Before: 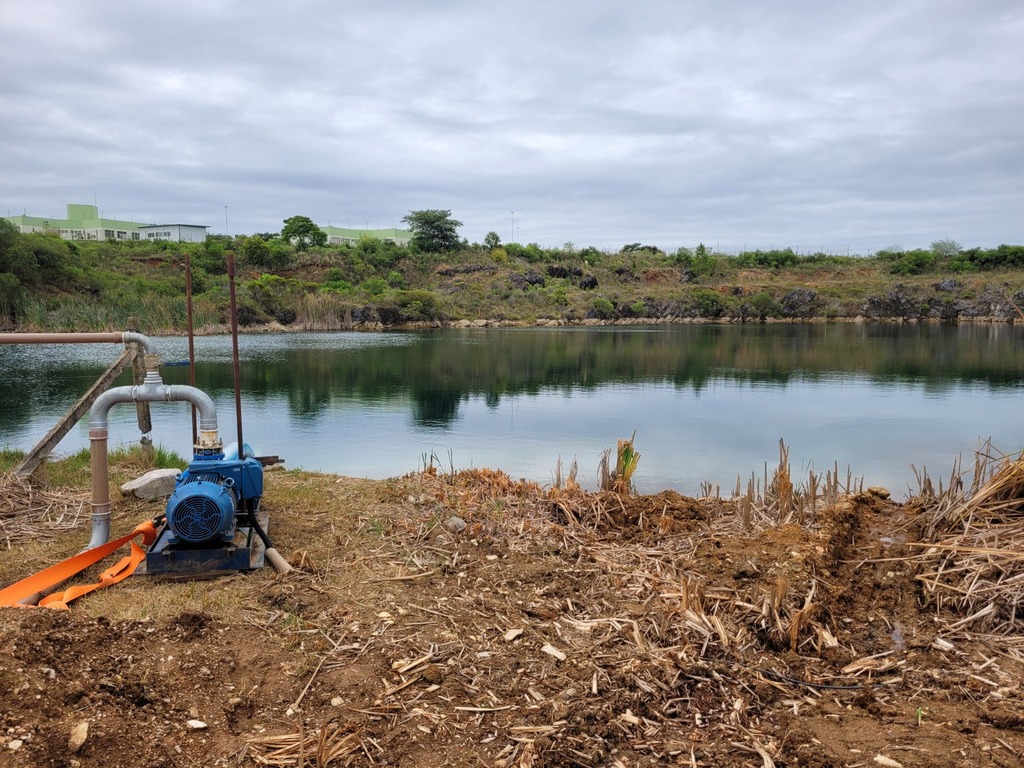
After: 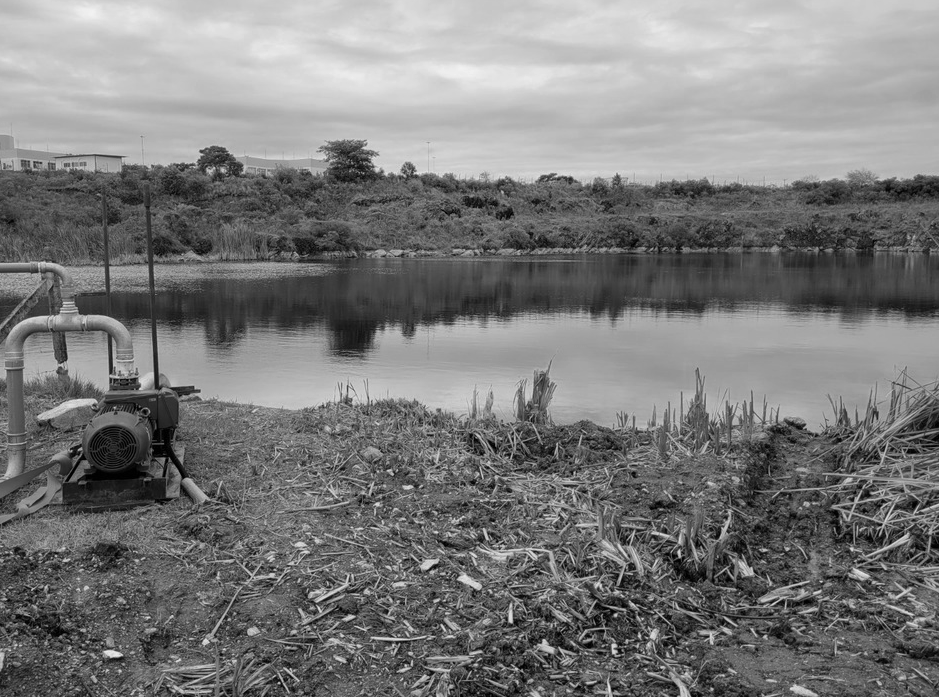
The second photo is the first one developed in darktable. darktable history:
crop and rotate: left 8.262%, top 9.226%
color zones: curves: ch0 [(0, 0.425) (0.143, 0.422) (0.286, 0.42) (0.429, 0.419) (0.571, 0.419) (0.714, 0.42) (0.857, 0.422) (1, 0.425)]; ch1 [(0, 0.666) (0.143, 0.669) (0.286, 0.671) (0.429, 0.67) (0.571, 0.67) (0.714, 0.67) (0.857, 0.67) (1, 0.666)]
monochrome: on, module defaults
velvia: on, module defaults
